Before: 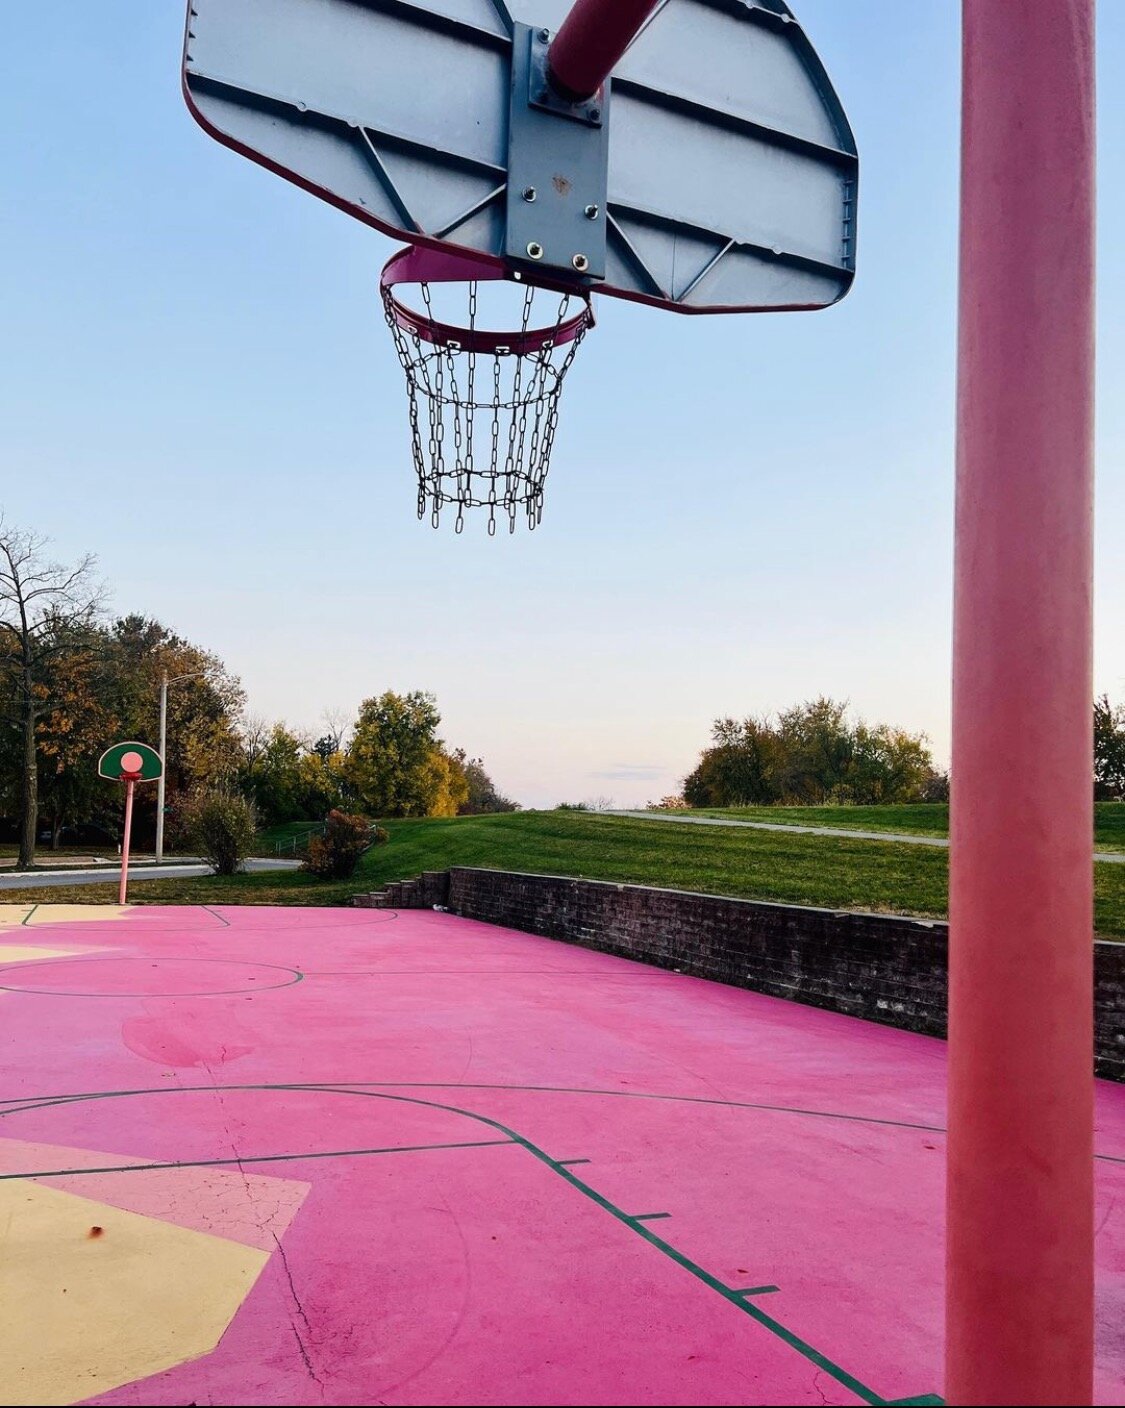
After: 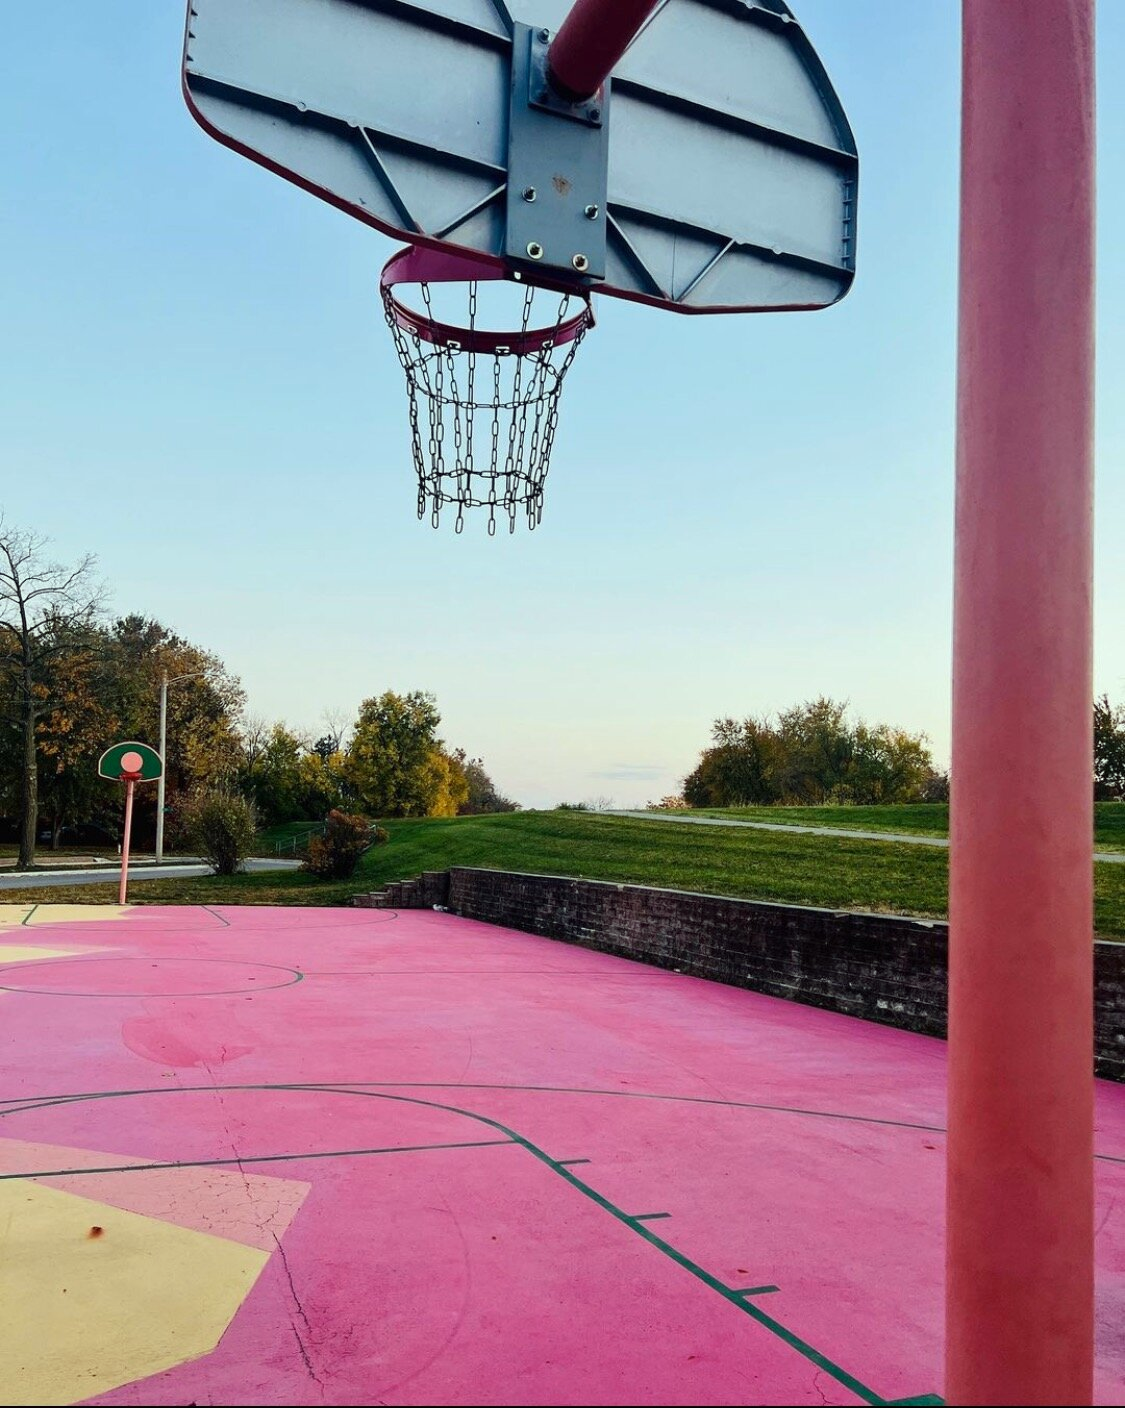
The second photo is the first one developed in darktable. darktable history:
color correction: highlights a* -7.88, highlights b* 3.56
